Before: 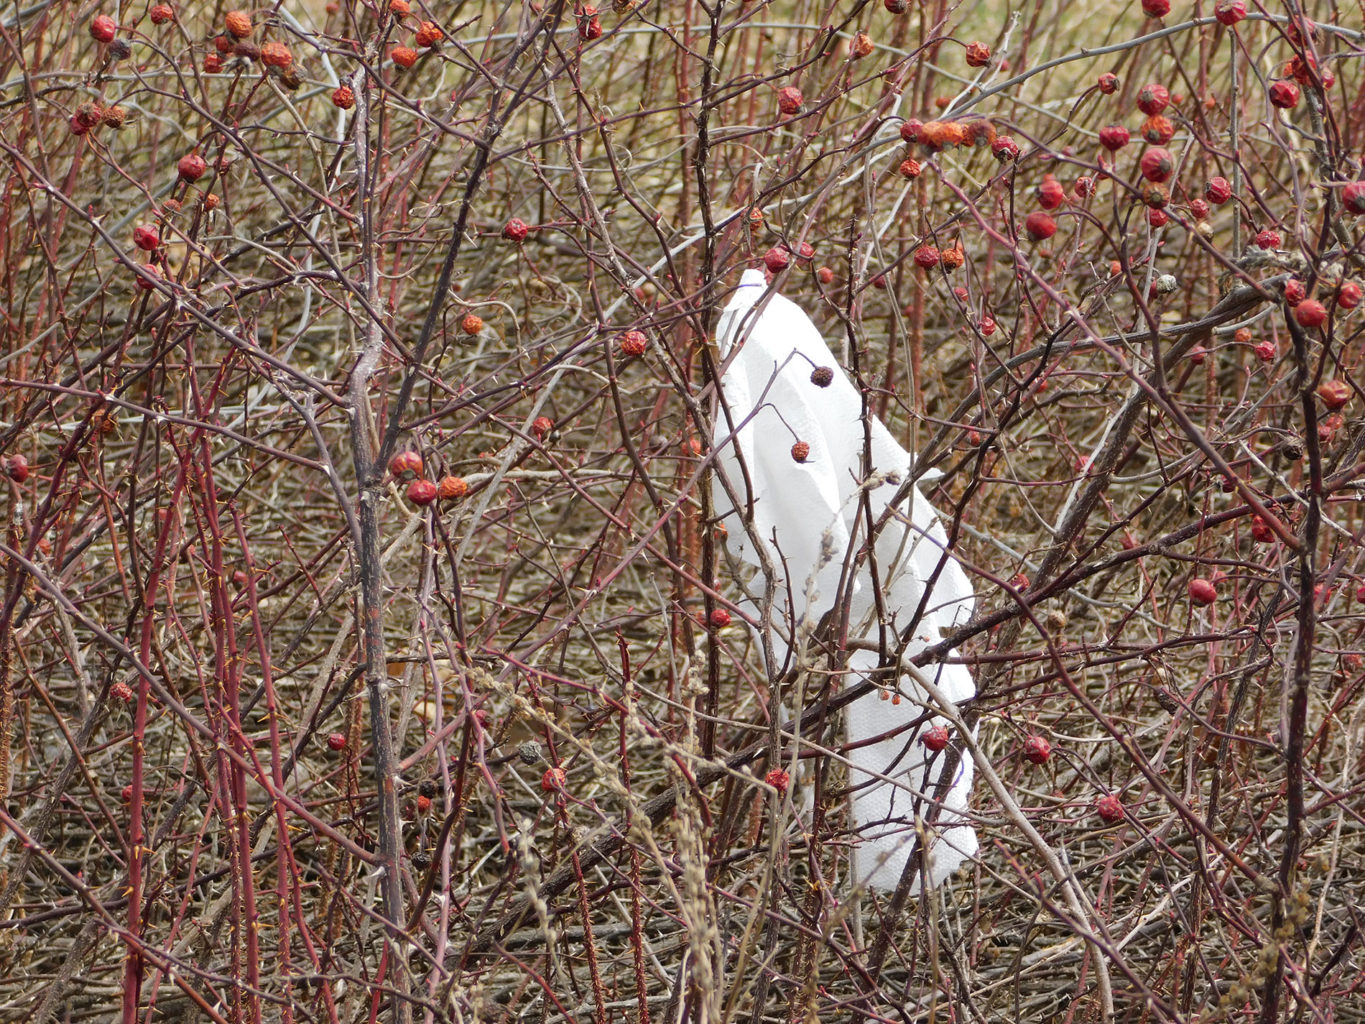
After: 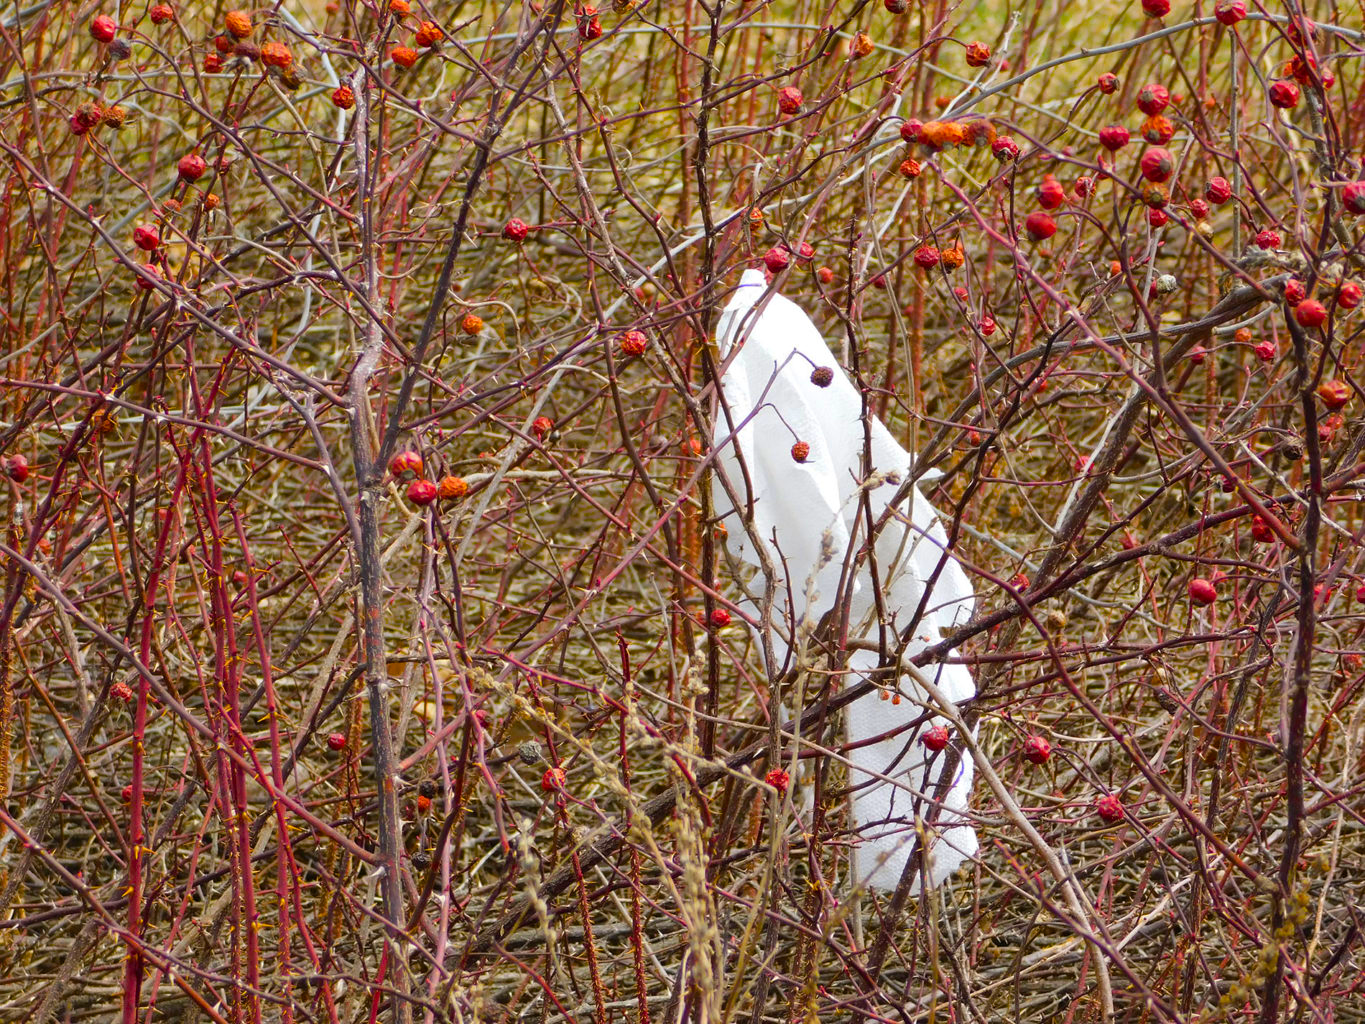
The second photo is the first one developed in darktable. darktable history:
color balance rgb: power › hue 71.47°, linear chroma grading › global chroma 14.757%, perceptual saturation grading › global saturation 19.65%, global vibrance 40.068%
